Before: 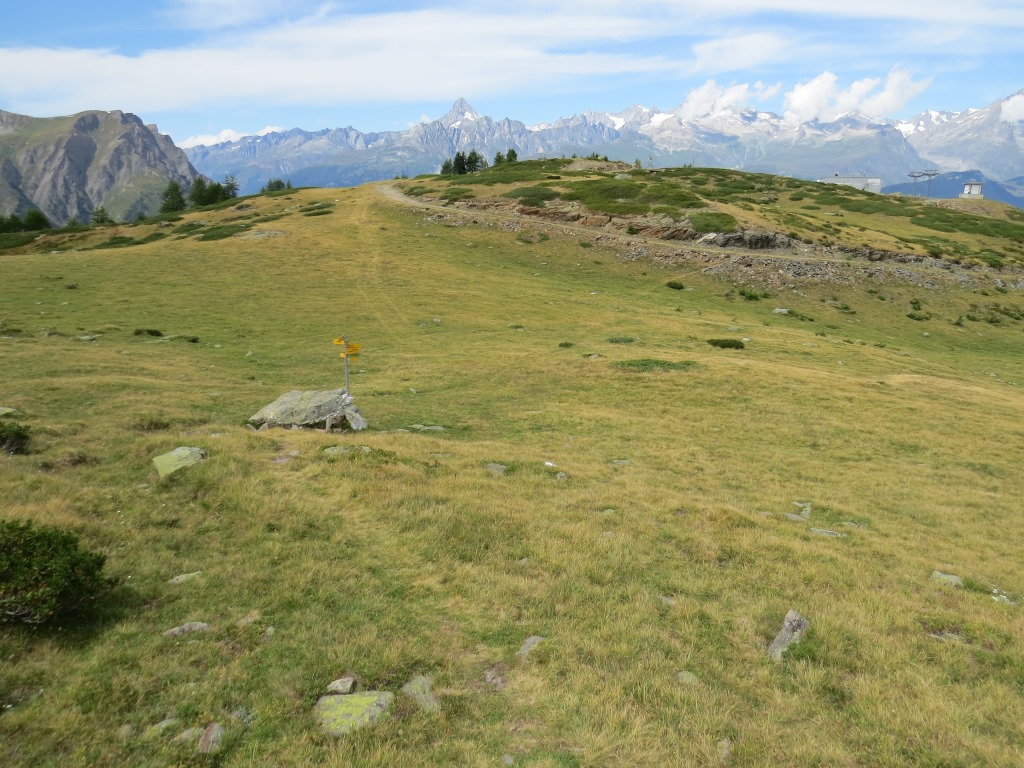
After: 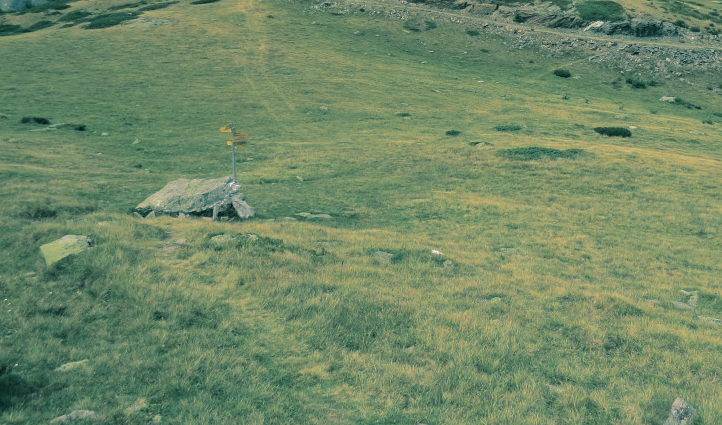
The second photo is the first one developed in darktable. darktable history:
crop: left 11.123%, top 27.61%, right 18.3%, bottom 17.034%
split-toning: shadows › hue 183.6°, shadows › saturation 0.52, highlights › hue 0°, highlights › saturation 0
shadows and highlights: shadows 25, highlights -25
